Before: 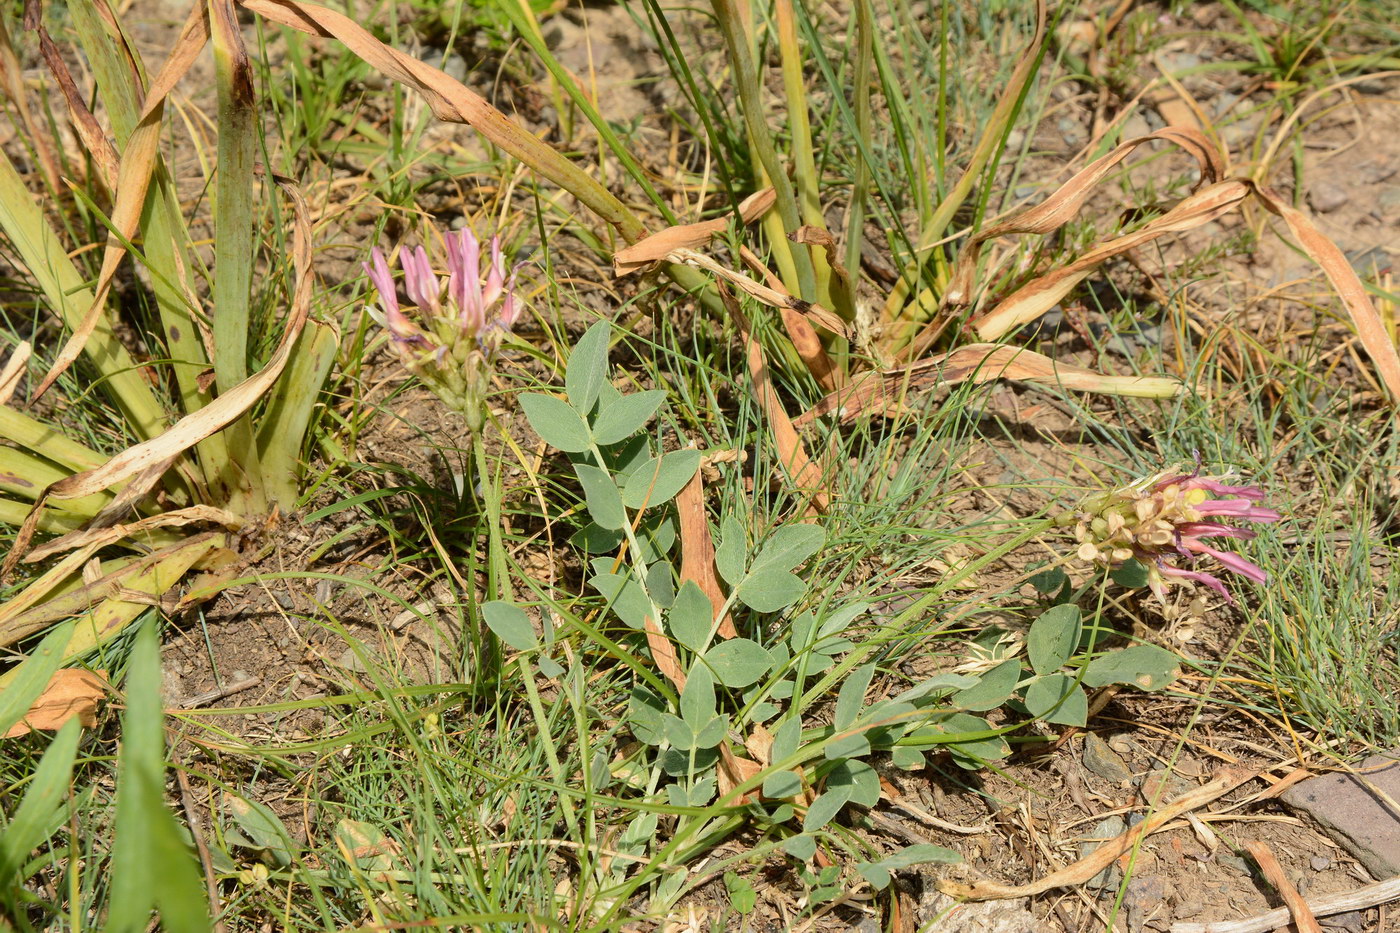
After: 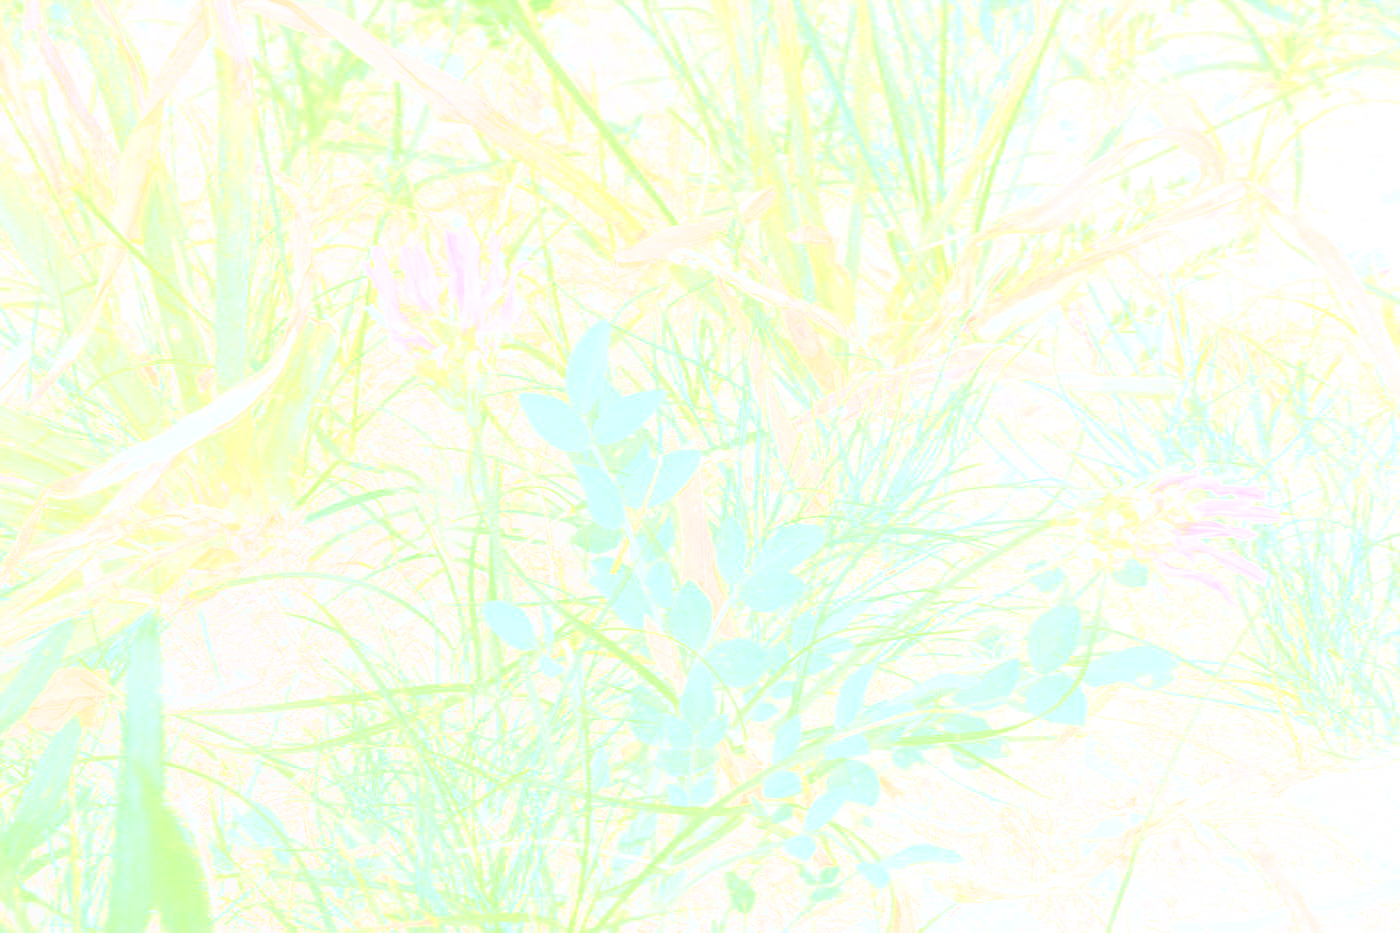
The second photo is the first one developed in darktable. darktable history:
color calibration: illuminant as shot in camera, adaptation linear Bradford (ICC v4), x 0.406, y 0.405, temperature 3570.35 K, saturation algorithm version 1 (2020)
sigmoid: on, module defaults
bloom: size 85%, threshold 5%, strength 85%
